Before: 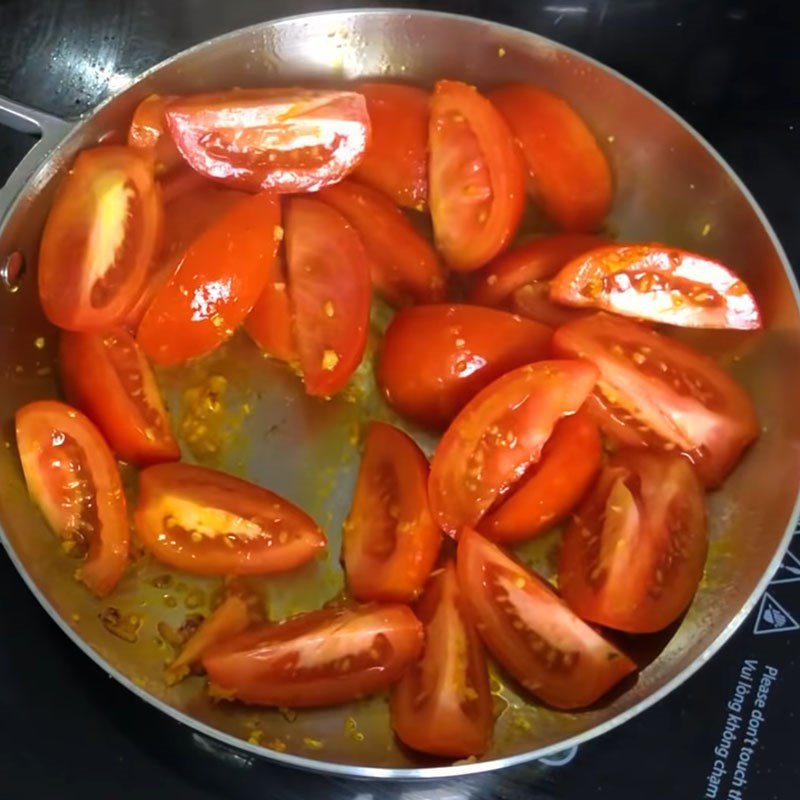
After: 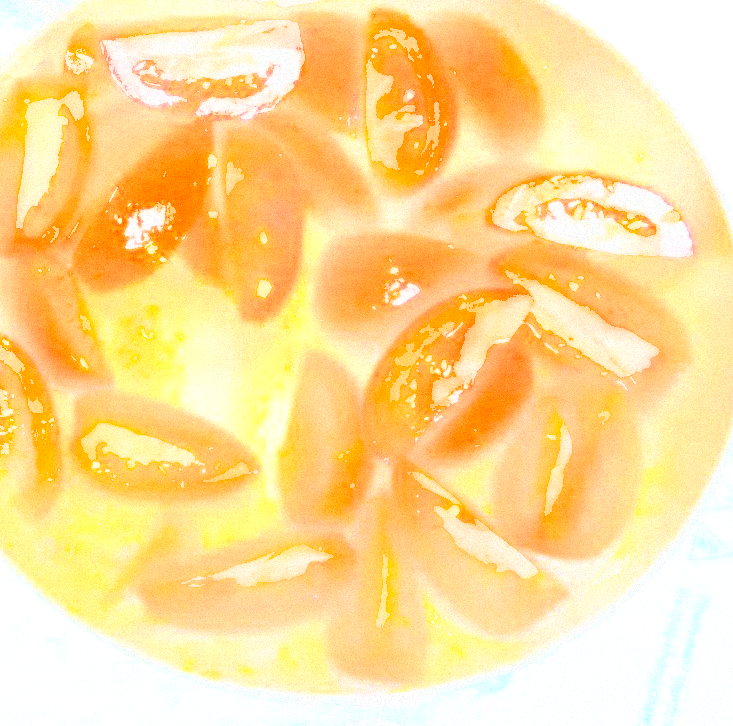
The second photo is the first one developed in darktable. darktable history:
crop and rotate: left 8.262%, top 9.226%
shadows and highlights: on, module defaults
exposure: black level correction 0, exposure 1.741 EV, compensate exposure bias true, compensate highlight preservation false
bloom: size 70%, threshold 25%, strength 70%
grain: mid-tones bias 0%
